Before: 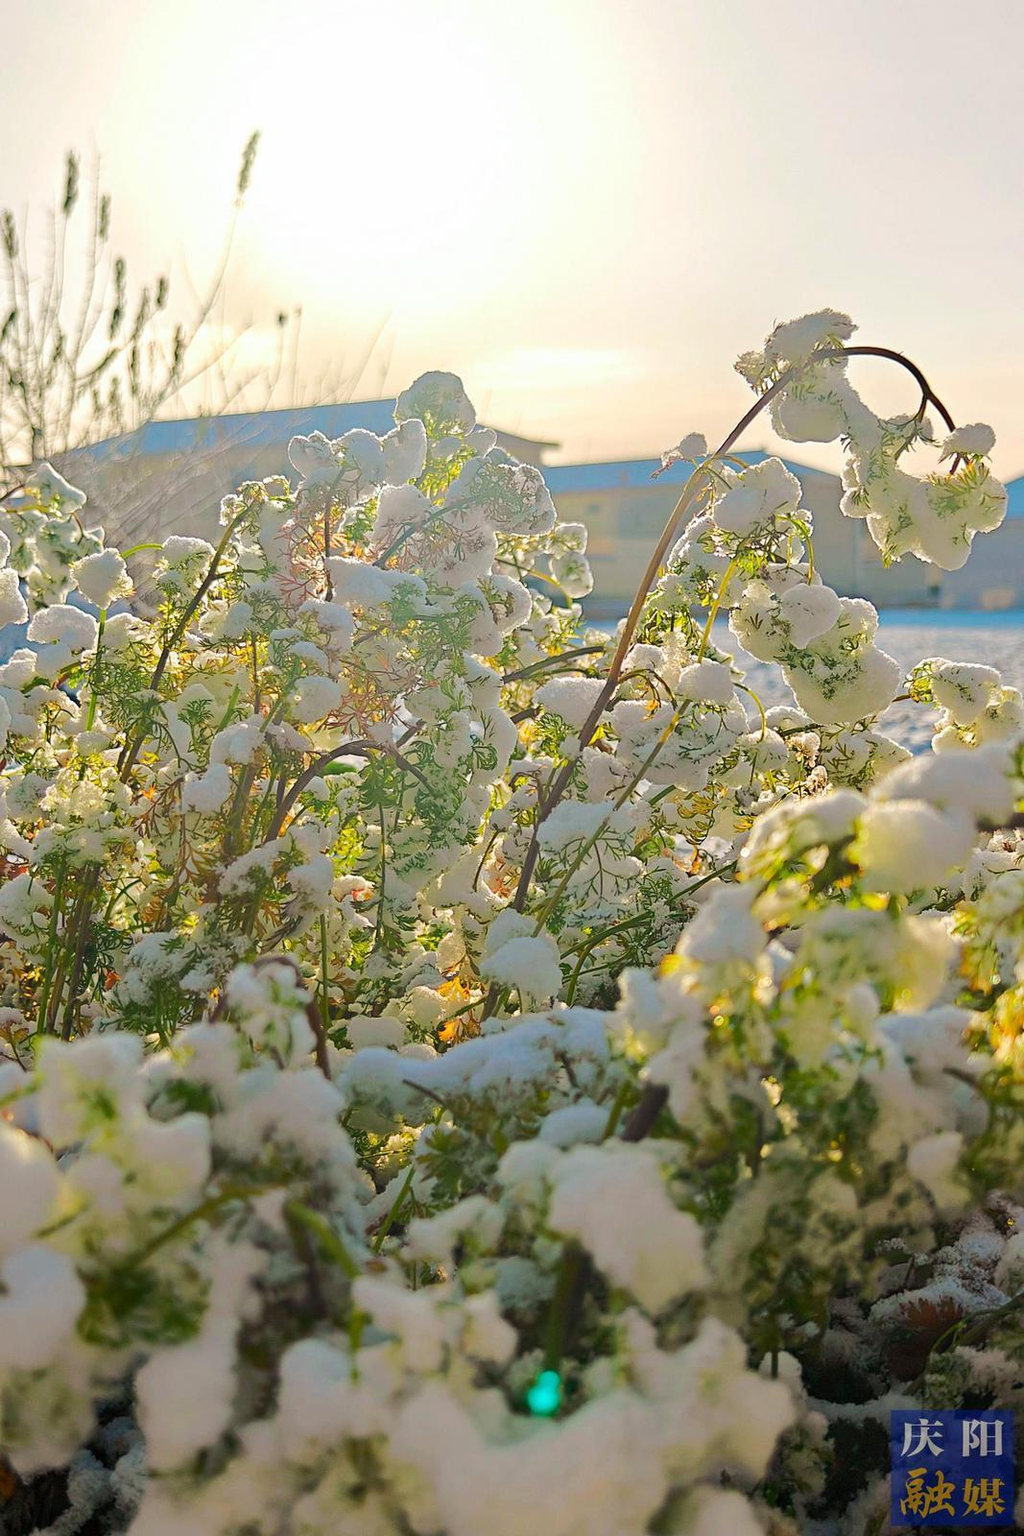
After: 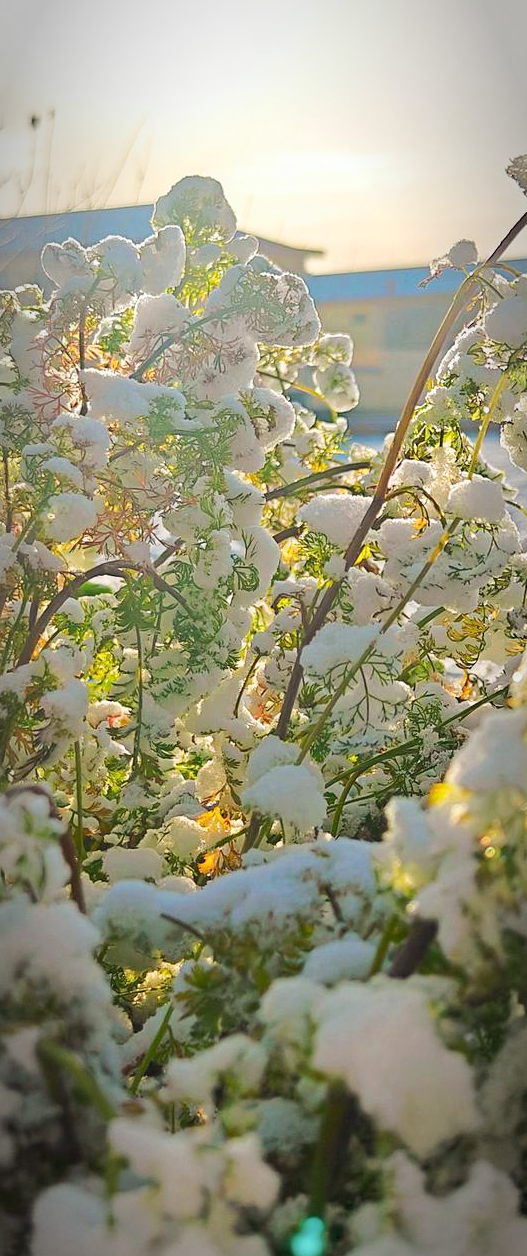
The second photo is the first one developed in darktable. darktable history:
vignetting: automatic ratio true
tone curve: curves: ch0 [(0, 0) (0.003, 0.003) (0.011, 0.012) (0.025, 0.026) (0.044, 0.047) (0.069, 0.073) (0.1, 0.105) (0.136, 0.143) (0.177, 0.187) (0.224, 0.237) (0.277, 0.293) (0.335, 0.354) (0.399, 0.422) (0.468, 0.495) (0.543, 0.574) (0.623, 0.659) (0.709, 0.749) (0.801, 0.846) (0.898, 0.932) (1, 1)], preserve colors none
crop and rotate: angle 0.02°, left 24.353%, top 13.219%, right 26.156%, bottom 8.224%
